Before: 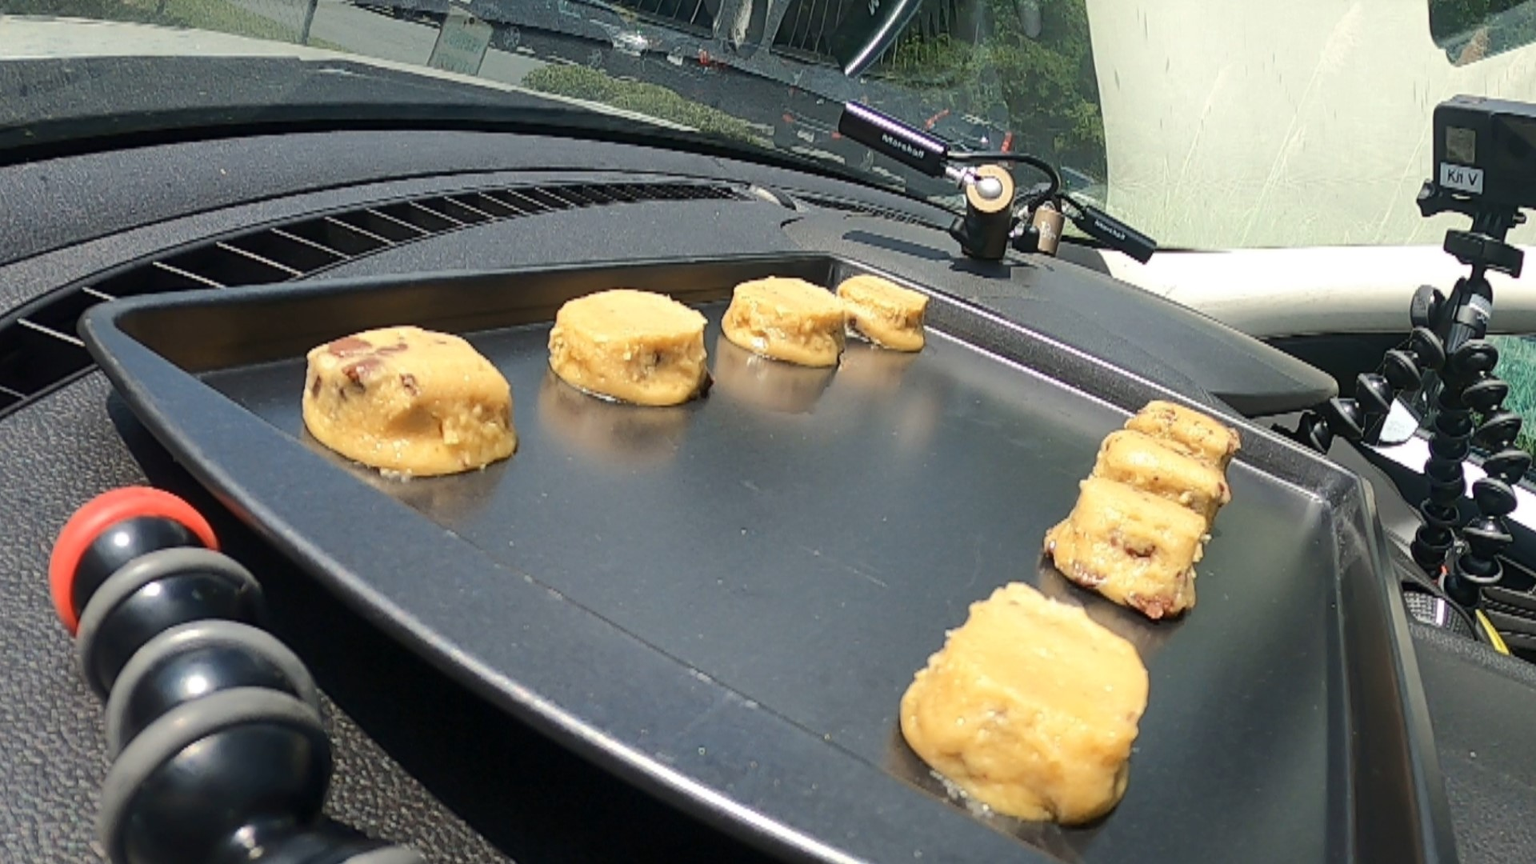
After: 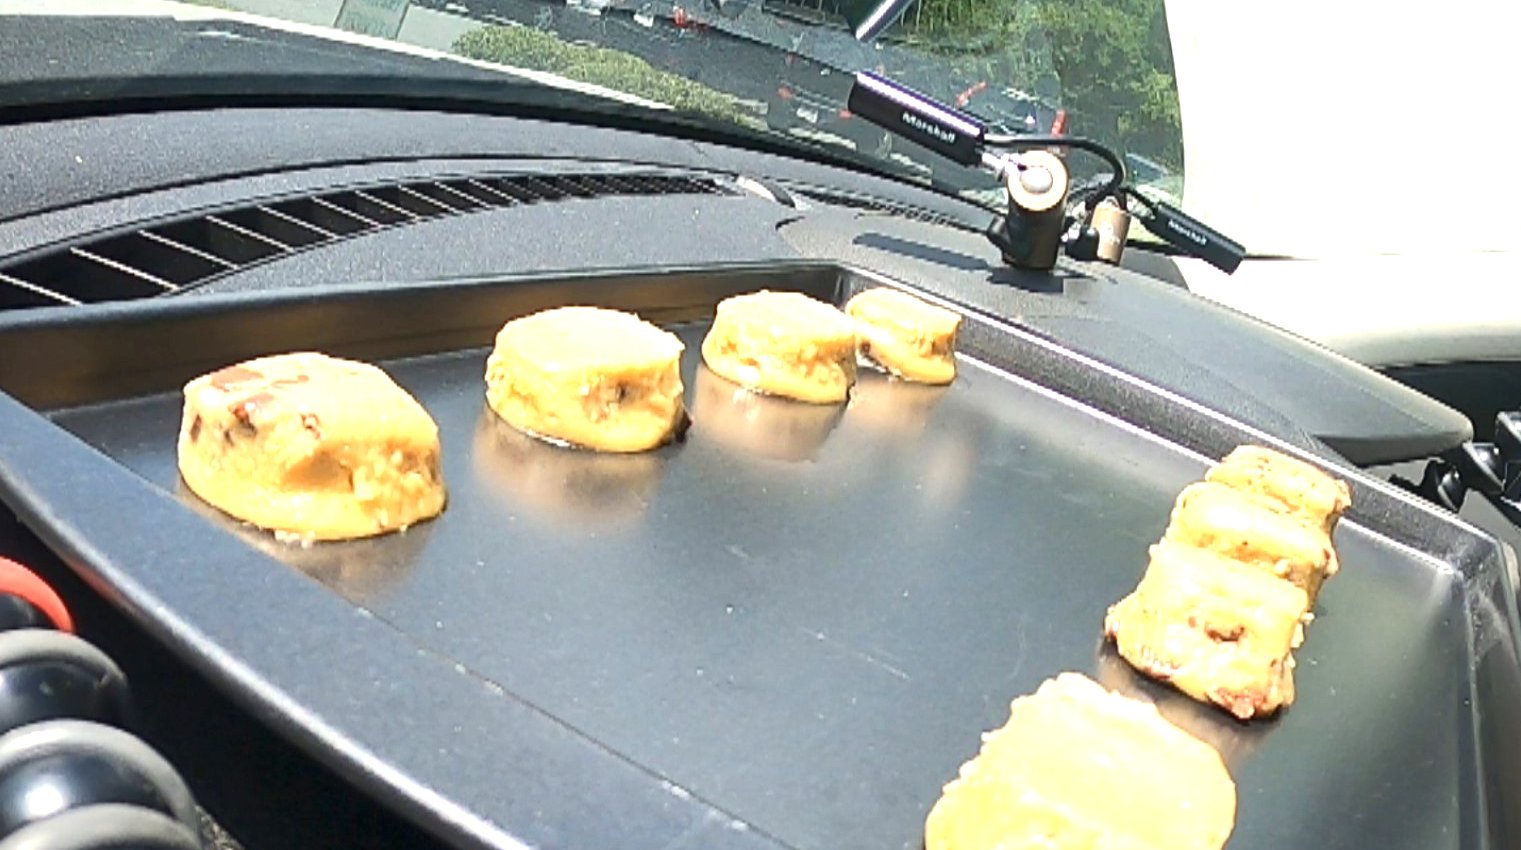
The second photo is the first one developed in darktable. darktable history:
crop and rotate: left 10.466%, top 5.138%, right 10.307%, bottom 16.095%
vignetting: fall-off radius 92.57%
exposure: black level correction 0, exposure 1.121 EV, compensate highlight preservation false
